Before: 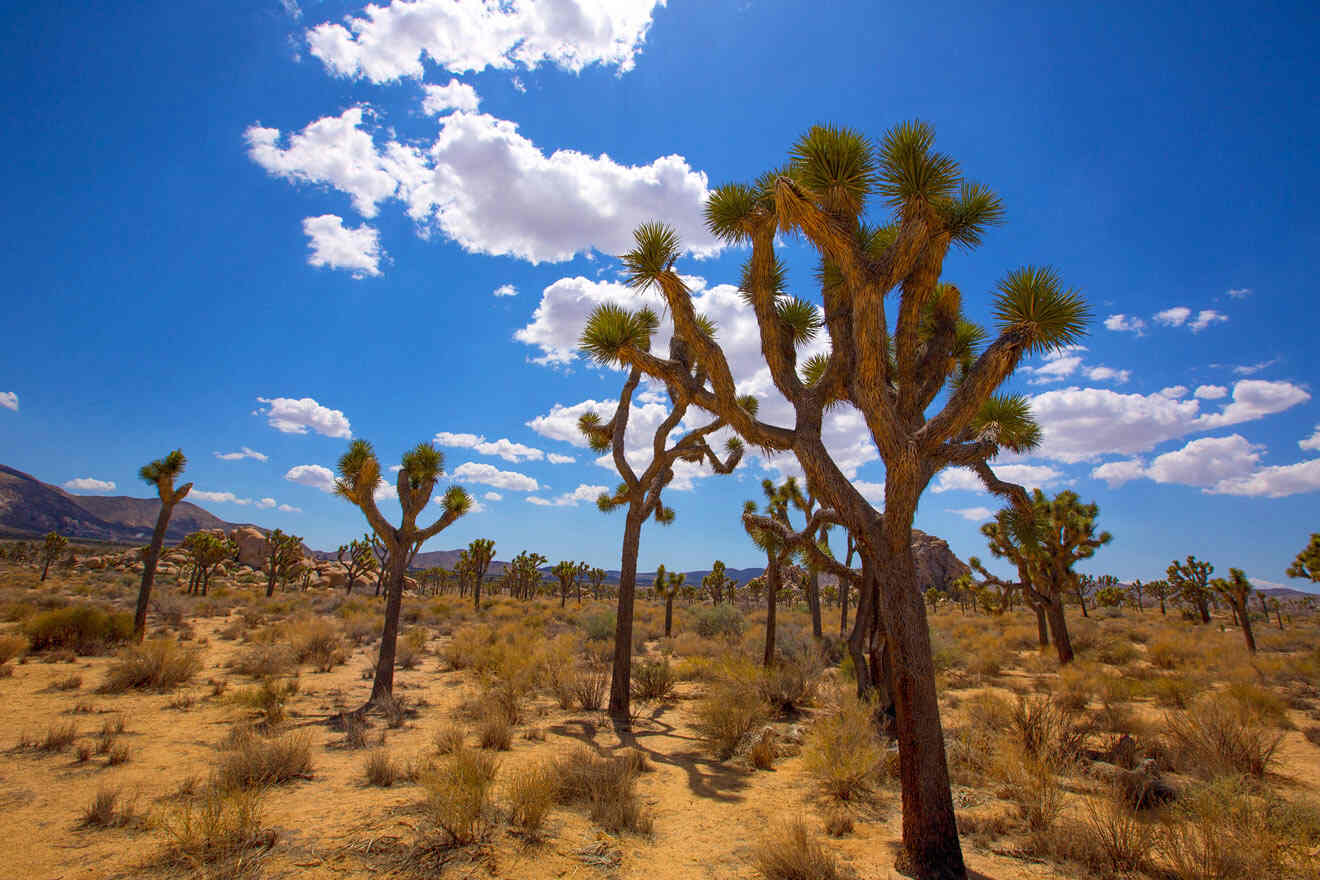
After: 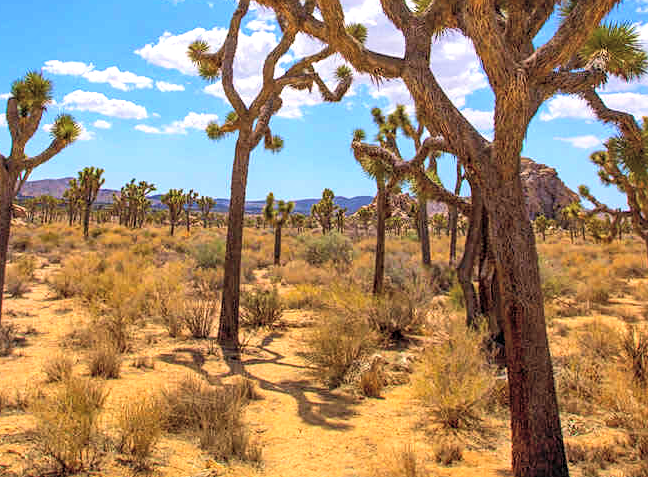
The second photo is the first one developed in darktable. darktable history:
color correction: highlights a* 0.002, highlights b* -0.471
velvia: on, module defaults
contrast brightness saturation: contrast 0.097, brightness 0.303, saturation 0.137
crop: left 29.654%, top 42.277%, right 21.191%, bottom 3.506%
tone equalizer: -8 EV -0.409 EV, -7 EV -0.41 EV, -6 EV -0.306 EV, -5 EV -0.248 EV, -3 EV 0.209 EV, -2 EV 0.344 EV, -1 EV 0.401 EV, +0 EV 0.394 EV, edges refinement/feathering 500, mask exposure compensation -1.27 EV, preserve details no
sharpen: amount 0.209
local contrast: on, module defaults
